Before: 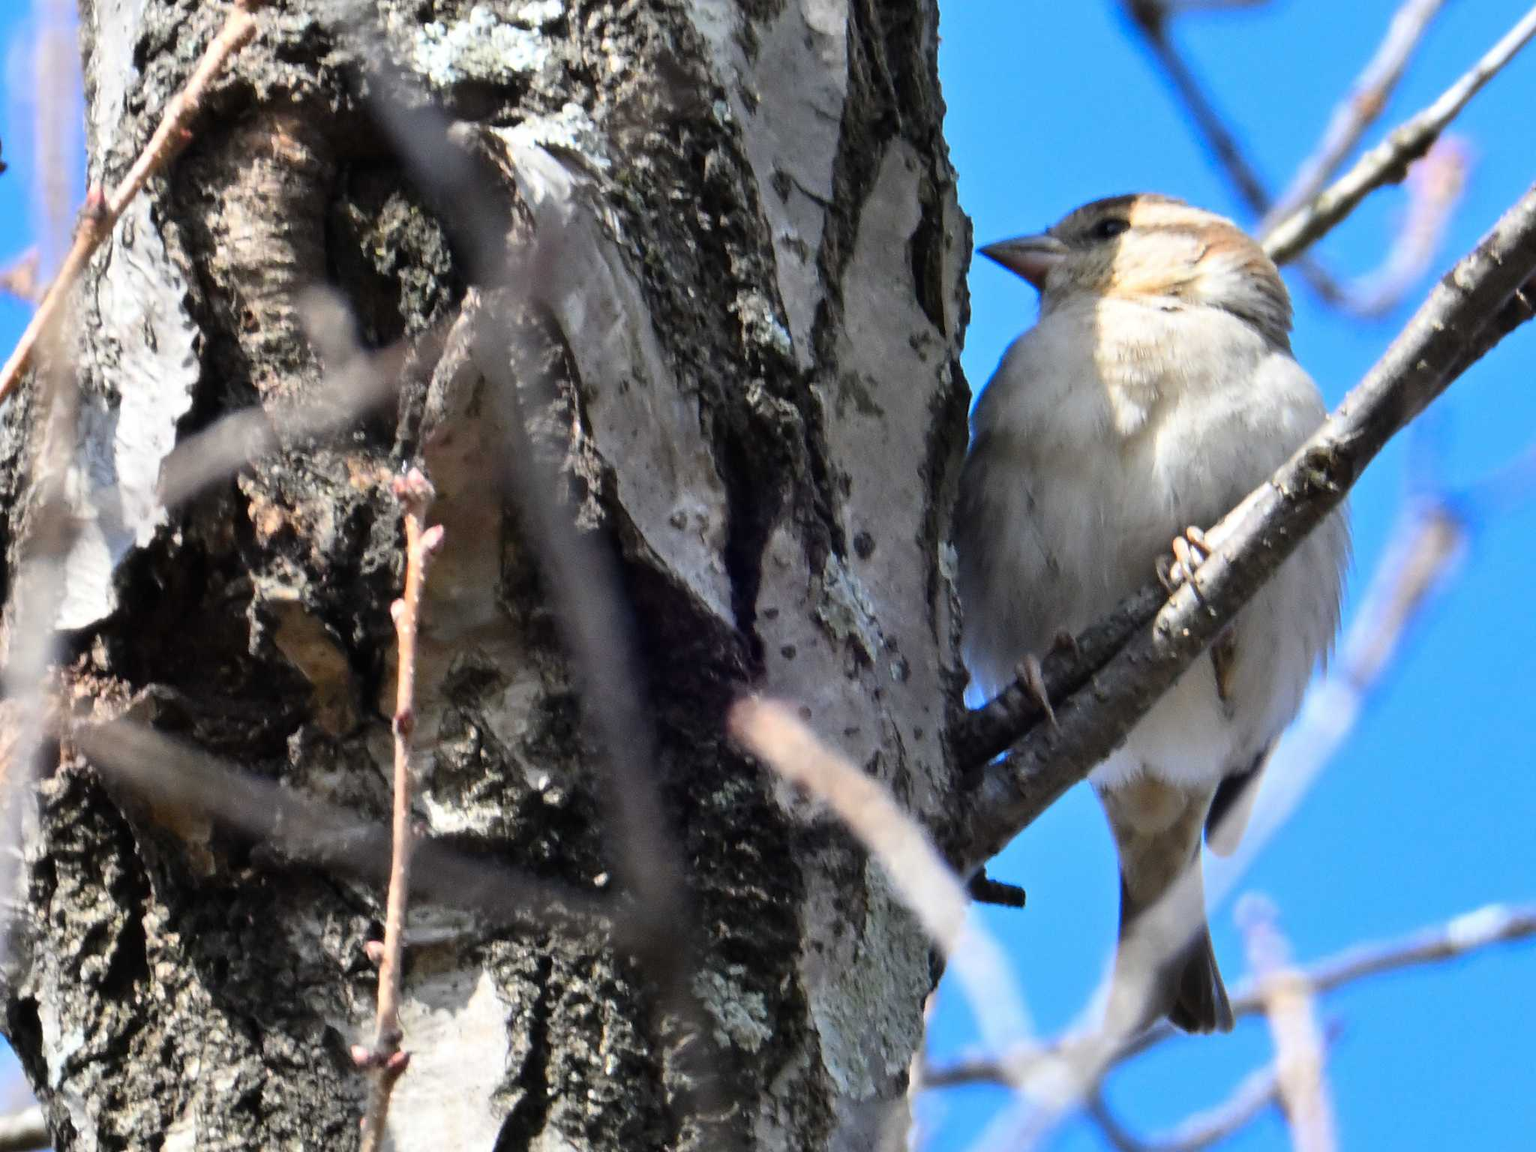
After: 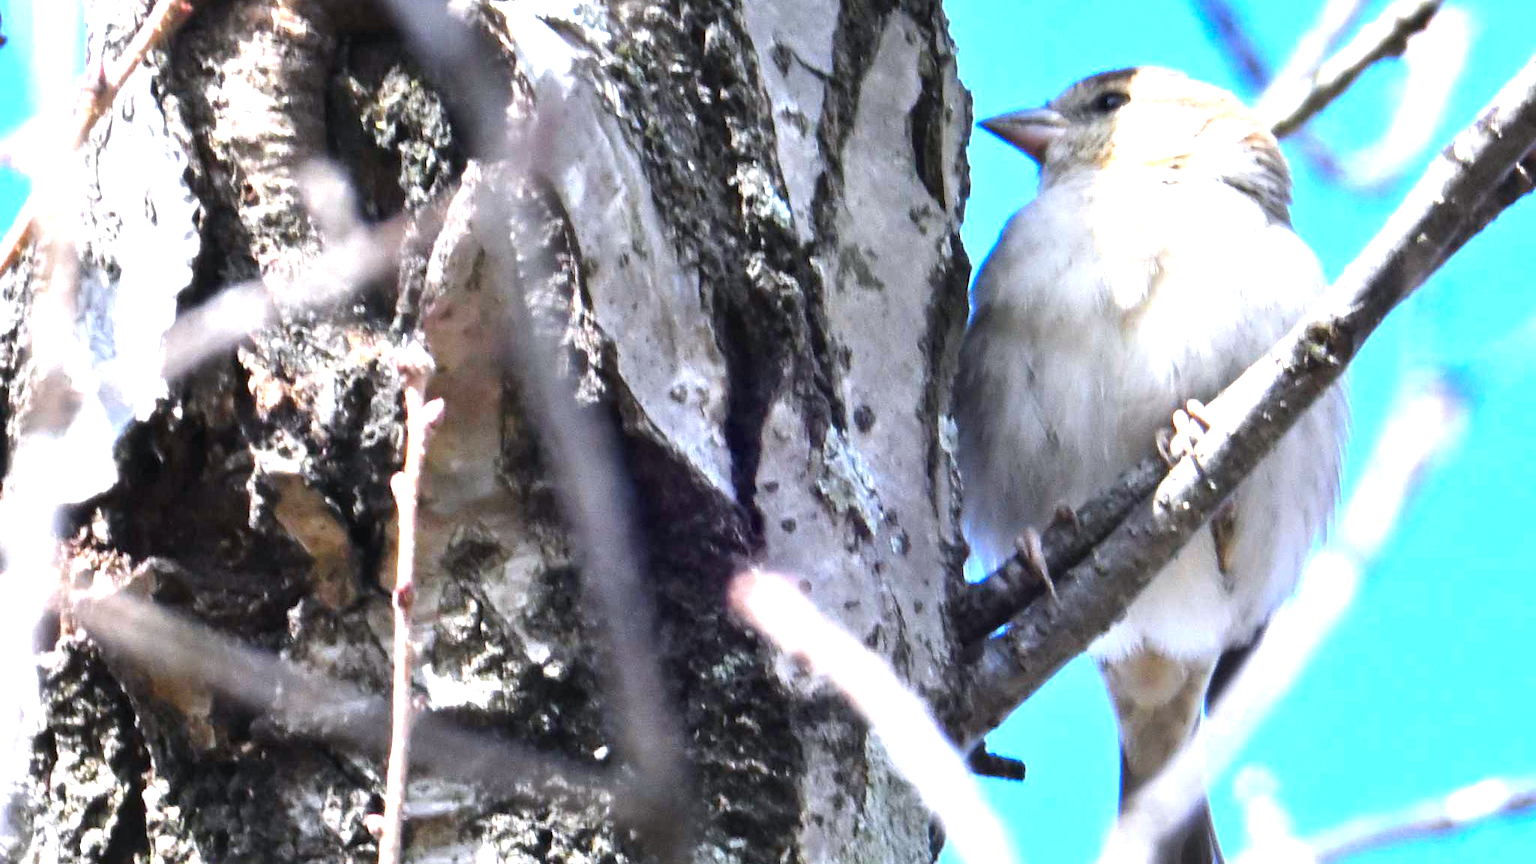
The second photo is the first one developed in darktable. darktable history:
color calibration: illuminant as shot in camera, x 0.358, y 0.373, temperature 4628.91 K
exposure: black level correction 0, exposure 1.45 EV, compensate exposure bias true, compensate highlight preservation false
crop: top 11.038%, bottom 13.962%
